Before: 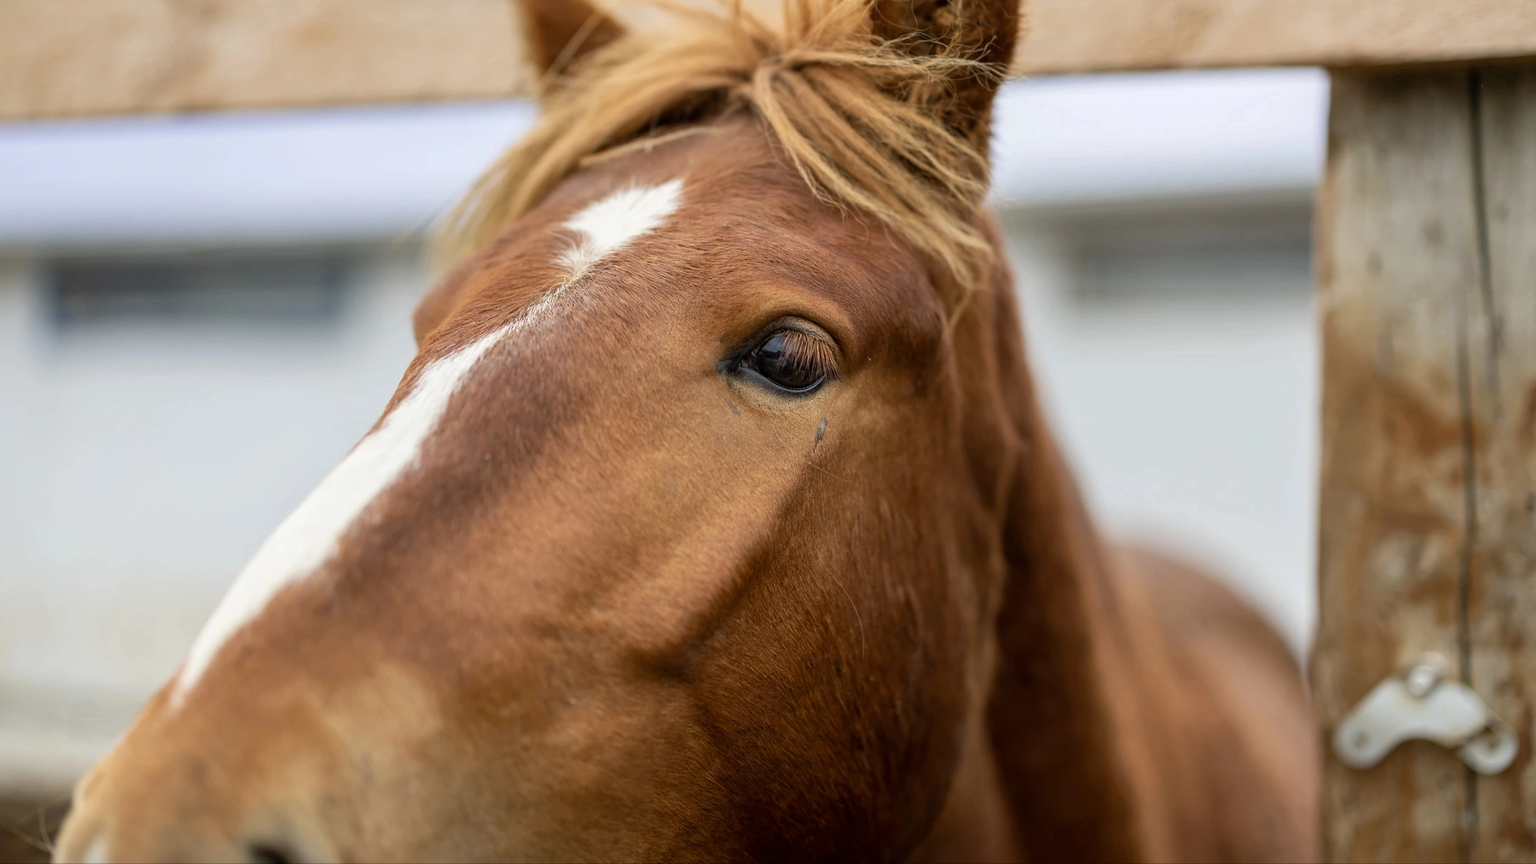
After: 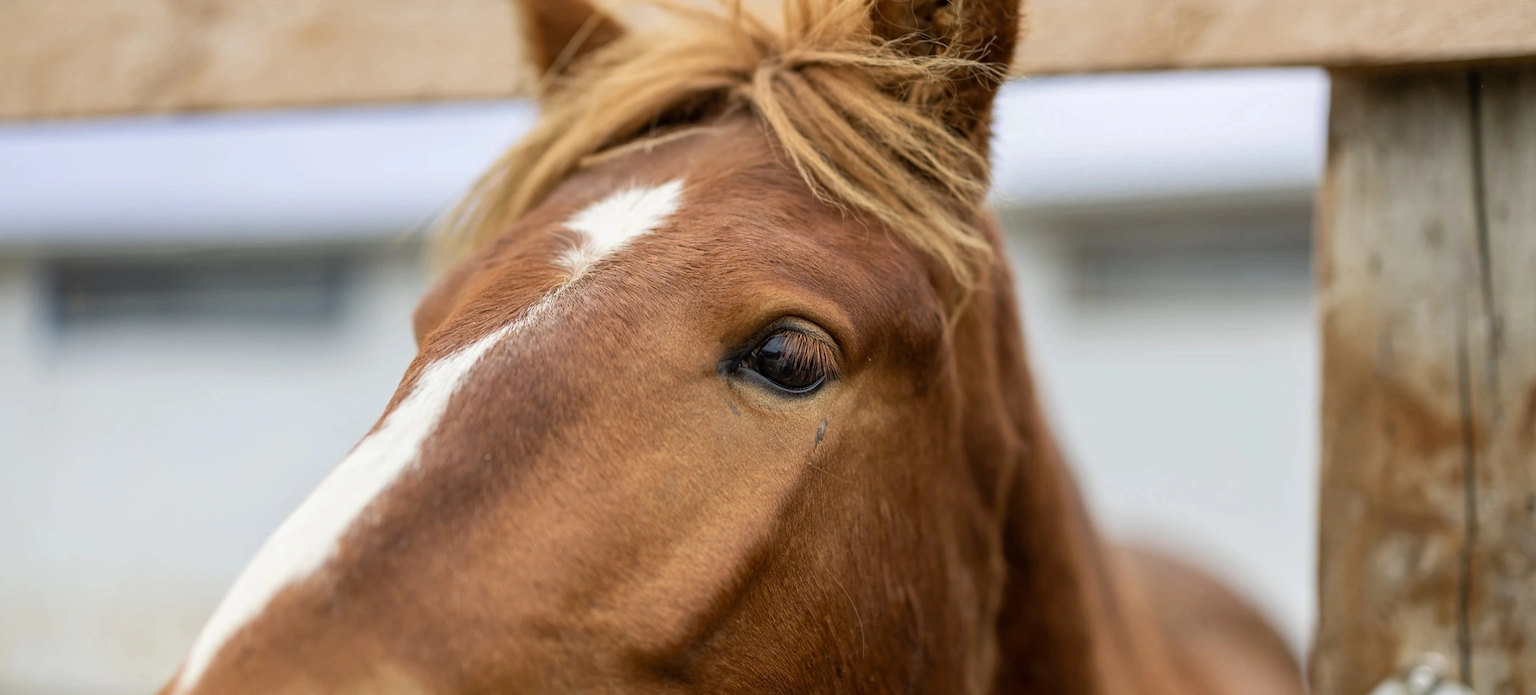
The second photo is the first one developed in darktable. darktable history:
crop: bottom 19.559%
